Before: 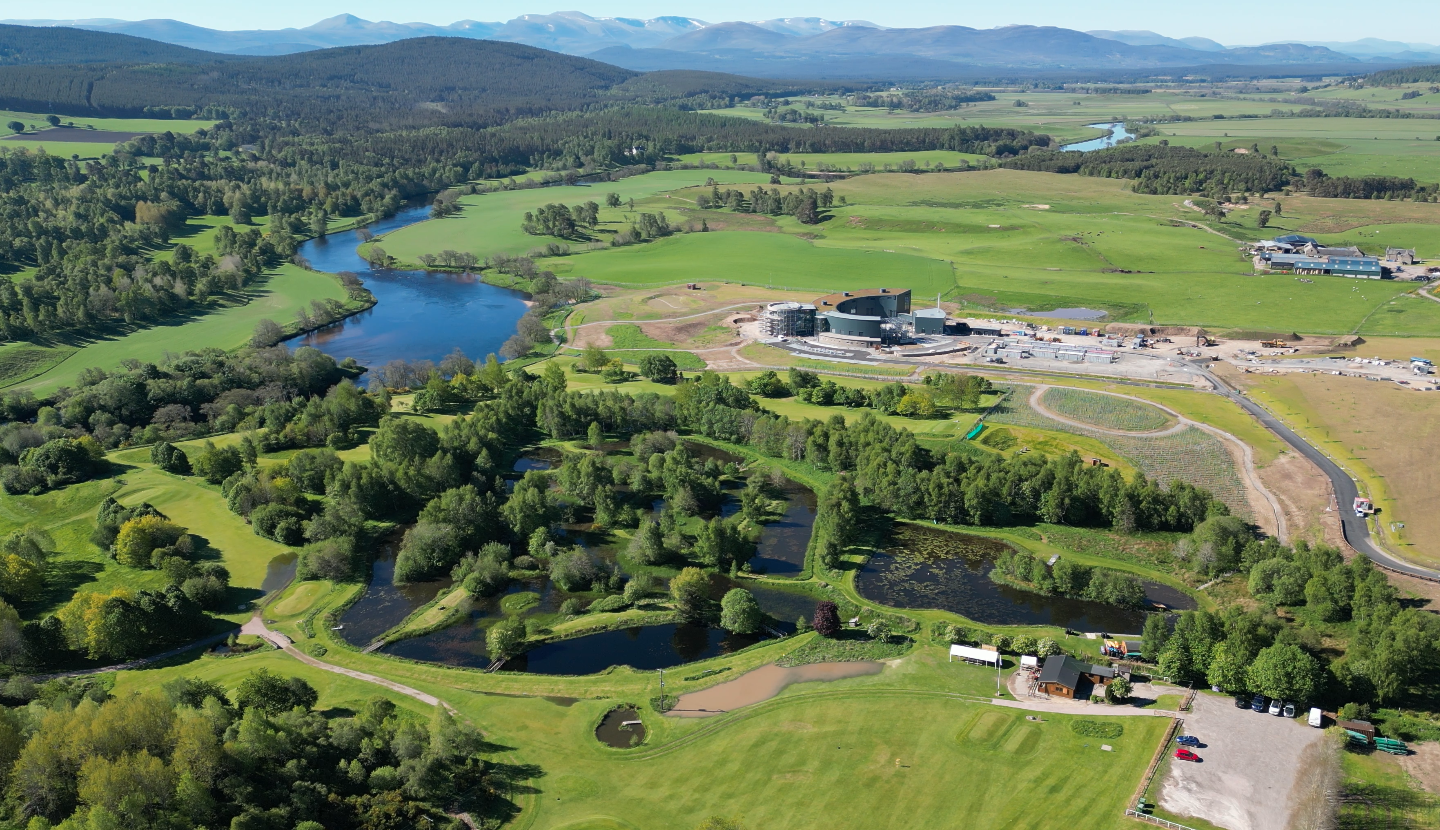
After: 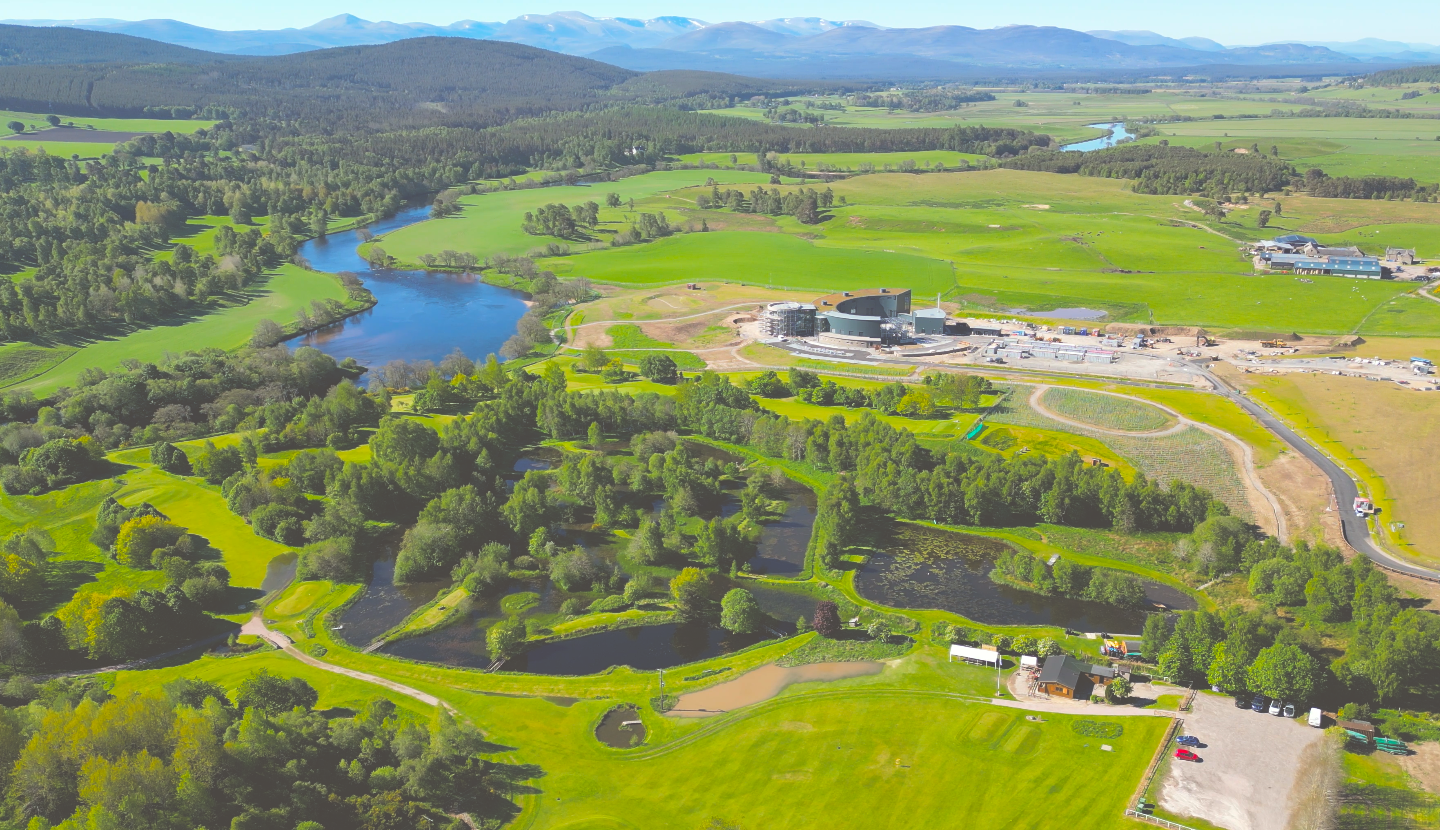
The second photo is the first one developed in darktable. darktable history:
color balance rgb: power › chroma 0.678%, power › hue 60°, highlights gain › luminance 18.017%, perceptual saturation grading › global saturation 59.845%, perceptual saturation grading › highlights 19.637%, perceptual saturation grading › shadows -50.339%, global vibrance -16.506%, contrast -5.544%
exposure: black level correction -0.063, exposure -0.049 EV, compensate highlight preservation false
